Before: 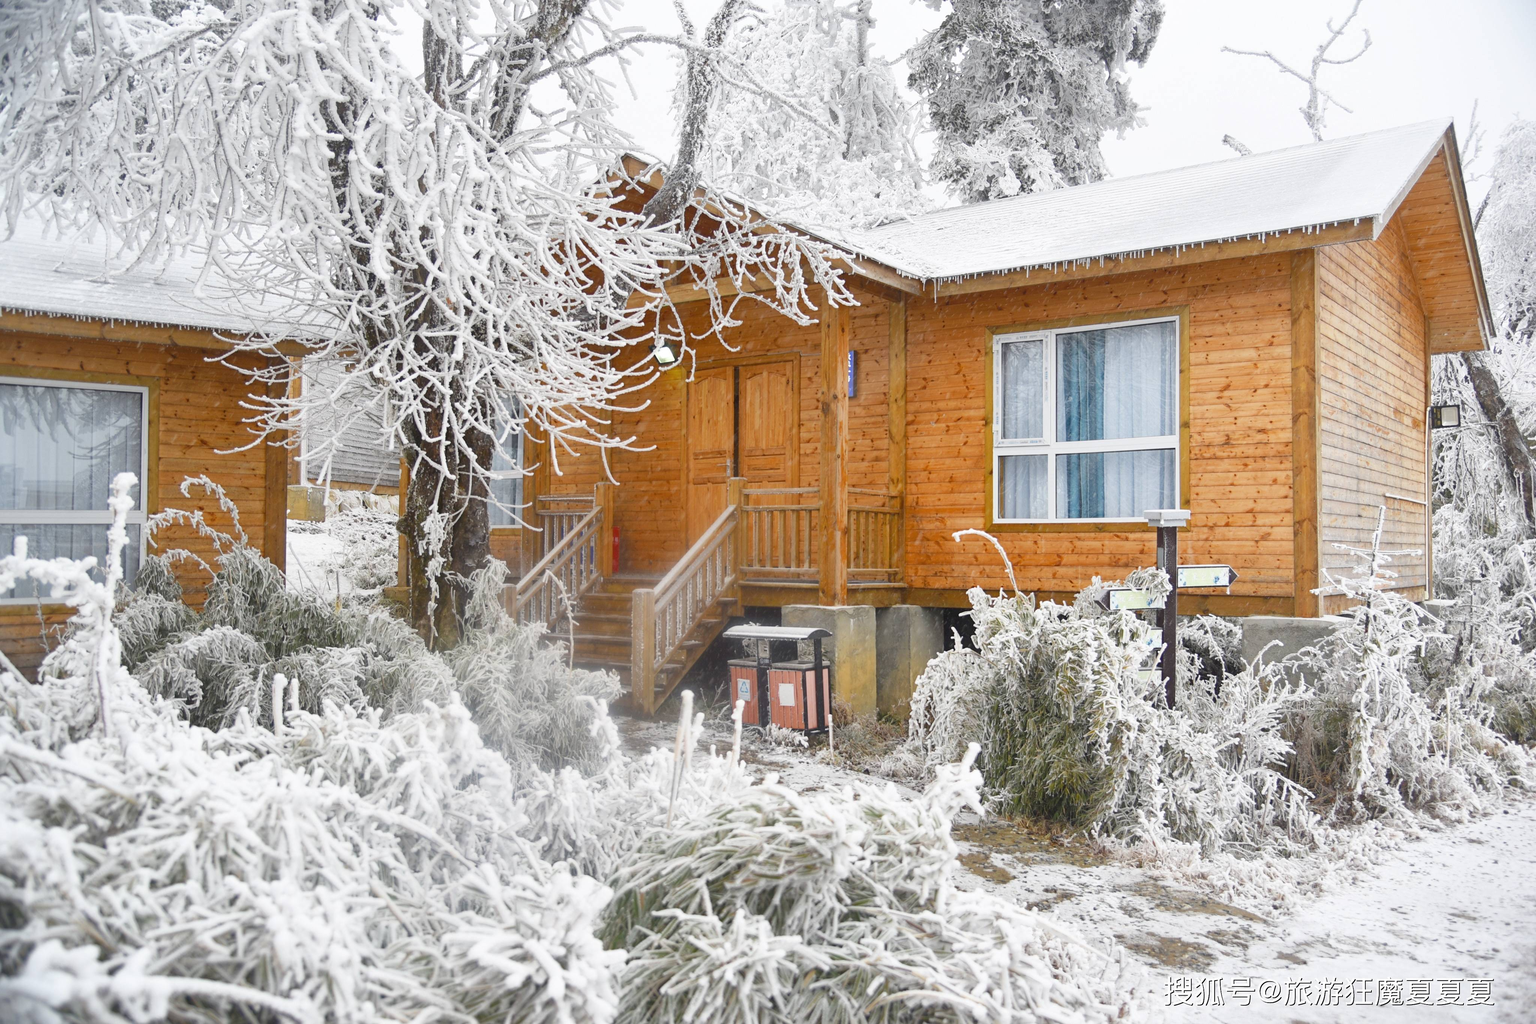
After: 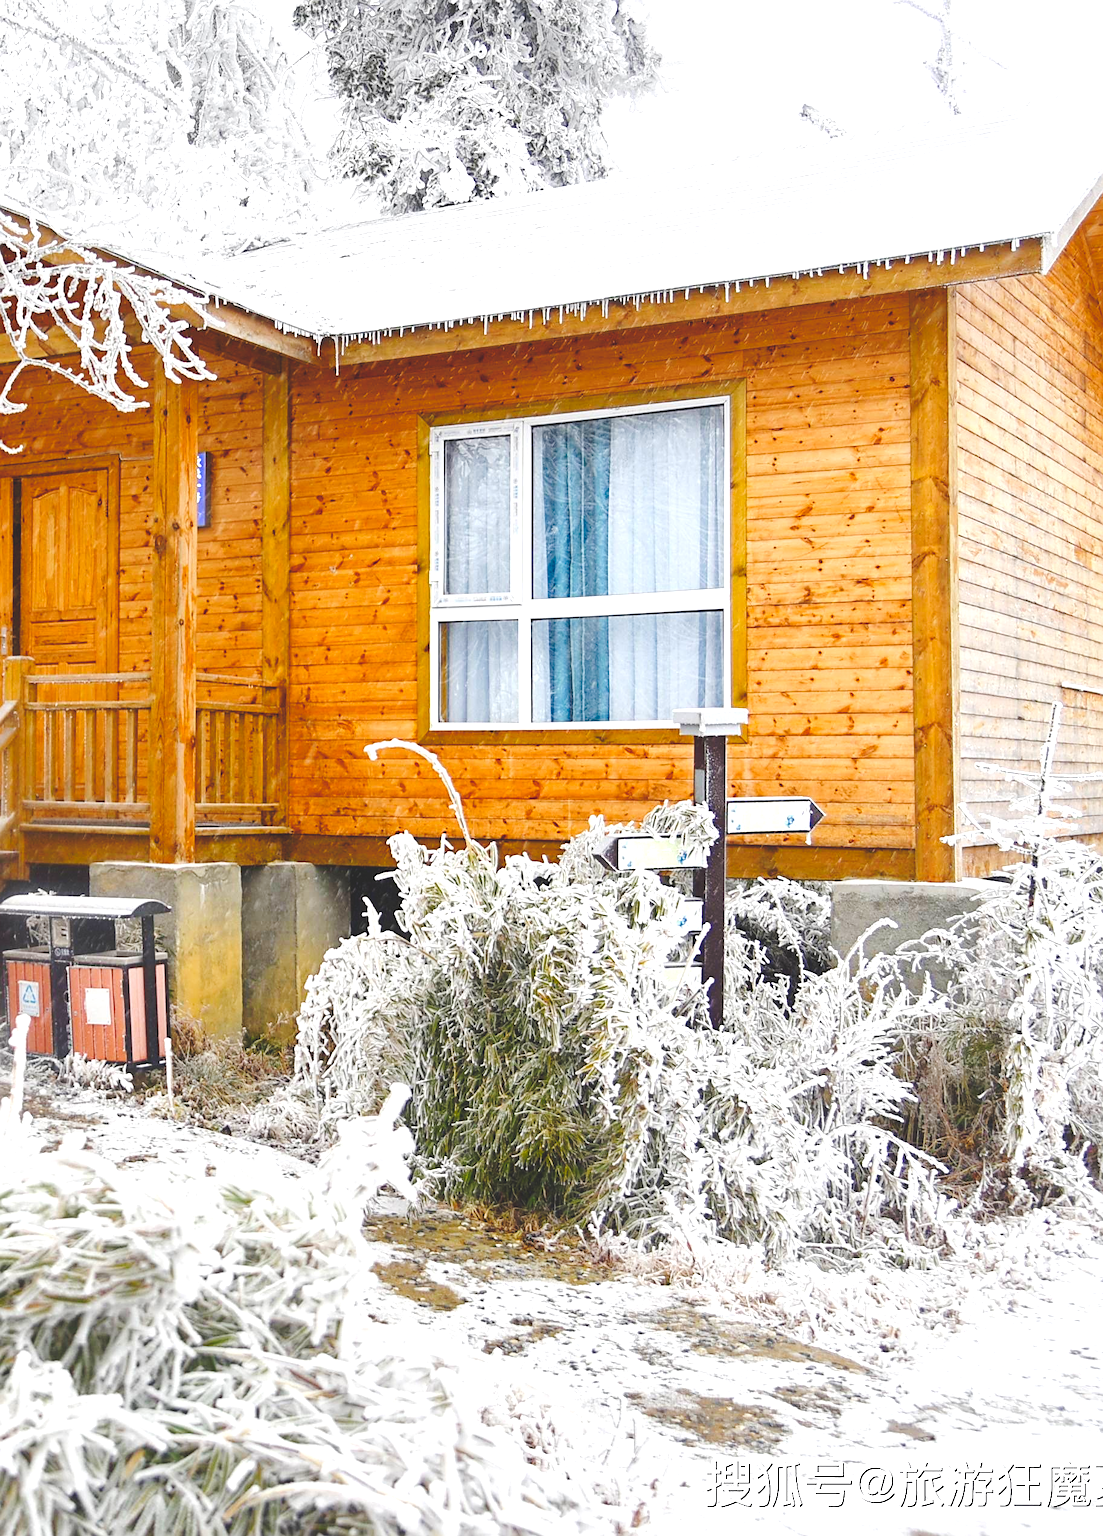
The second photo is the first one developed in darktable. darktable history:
tone curve: curves: ch0 [(0, 0) (0.003, 0.161) (0.011, 0.161) (0.025, 0.161) (0.044, 0.161) (0.069, 0.161) (0.1, 0.161) (0.136, 0.163) (0.177, 0.179) (0.224, 0.207) (0.277, 0.243) (0.335, 0.292) (0.399, 0.361) (0.468, 0.452) (0.543, 0.547) (0.623, 0.638) (0.709, 0.731) (0.801, 0.826) (0.898, 0.911) (1, 1)], preserve colors none
tone equalizer: edges refinement/feathering 500, mask exposure compensation -1.57 EV, preserve details no
sharpen: on, module defaults
crop: left 47.273%, top 6.865%, right 8.113%
exposure: black level correction 0.001, exposure 0.498 EV, compensate highlight preservation false
color balance rgb: linear chroma grading › global chroma 8.88%, perceptual saturation grading › global saturation 20%, perceptual saturation grading › highlights -25.285%, perceptual saturation grading › shadows 25.845%, global vibrance 20%
